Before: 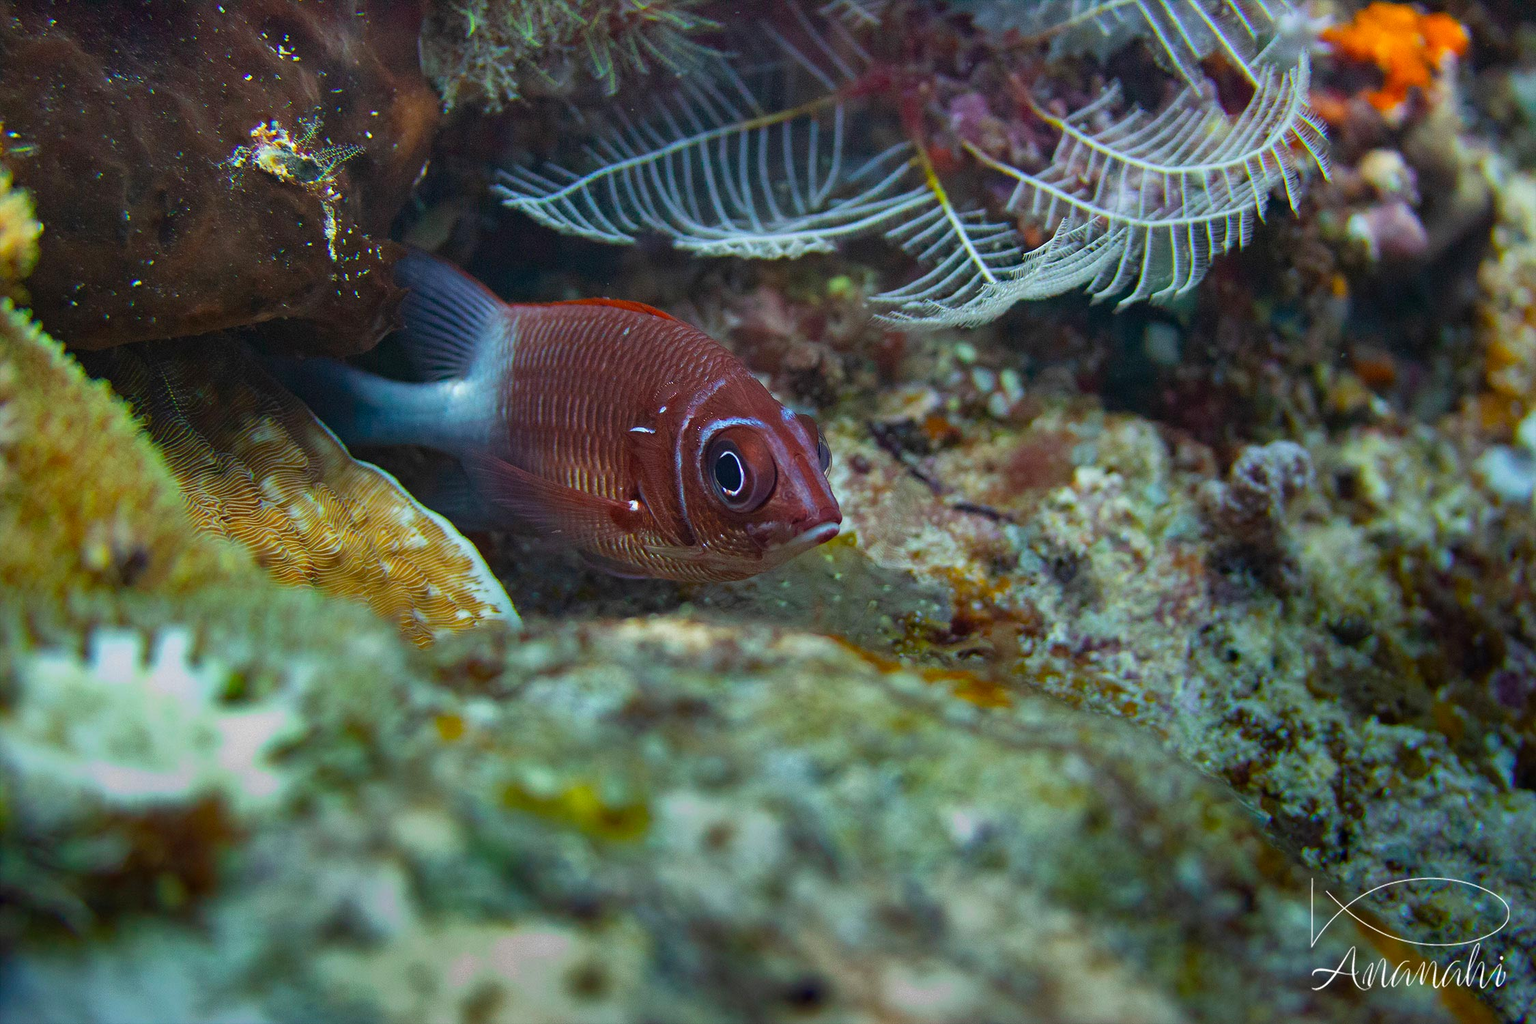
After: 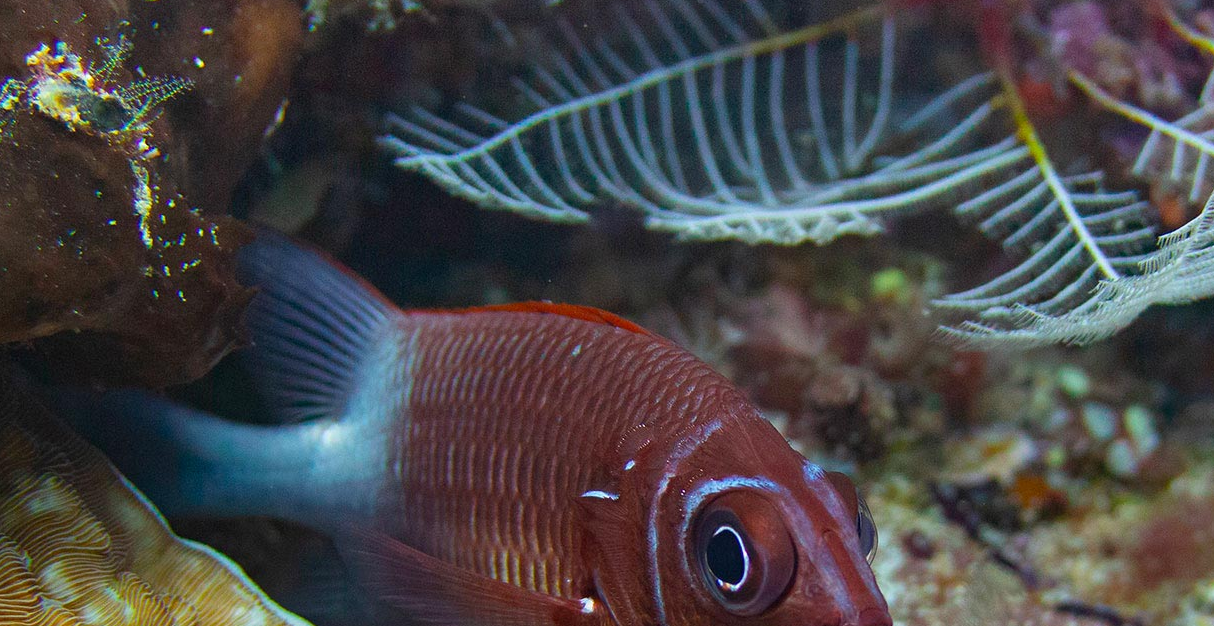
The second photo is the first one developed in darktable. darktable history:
exposure: exposure -0.014 EV, compensate highlight preservation false
crop: left 15.185%, top 9.049%, right 30.84%, bottom 49.208%
